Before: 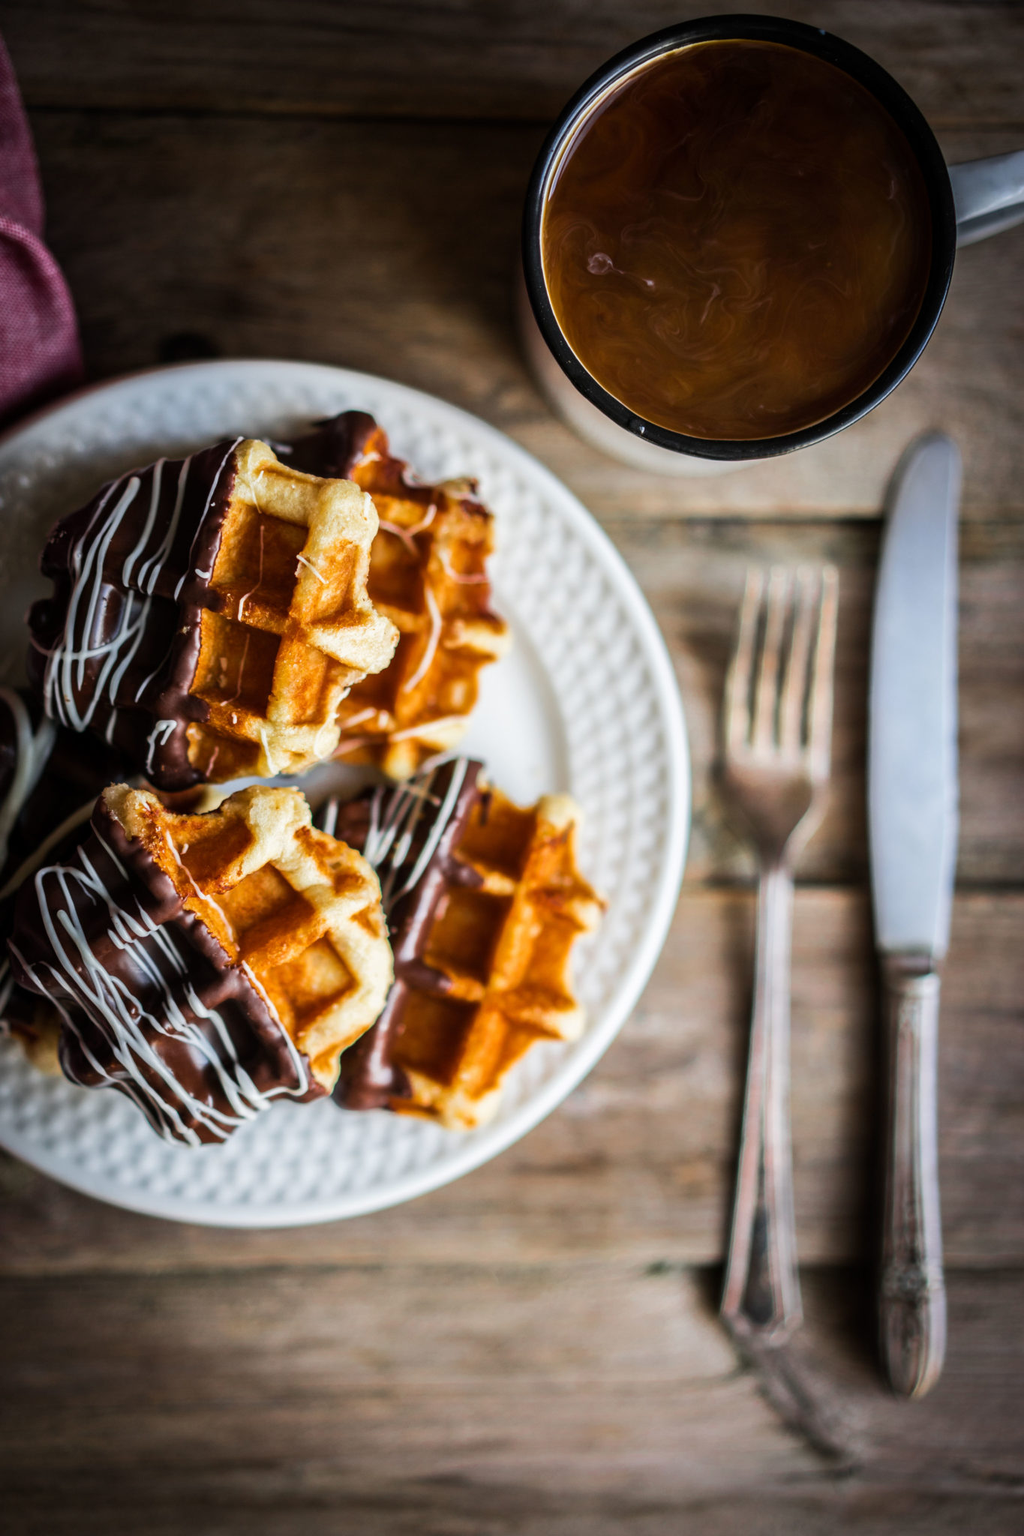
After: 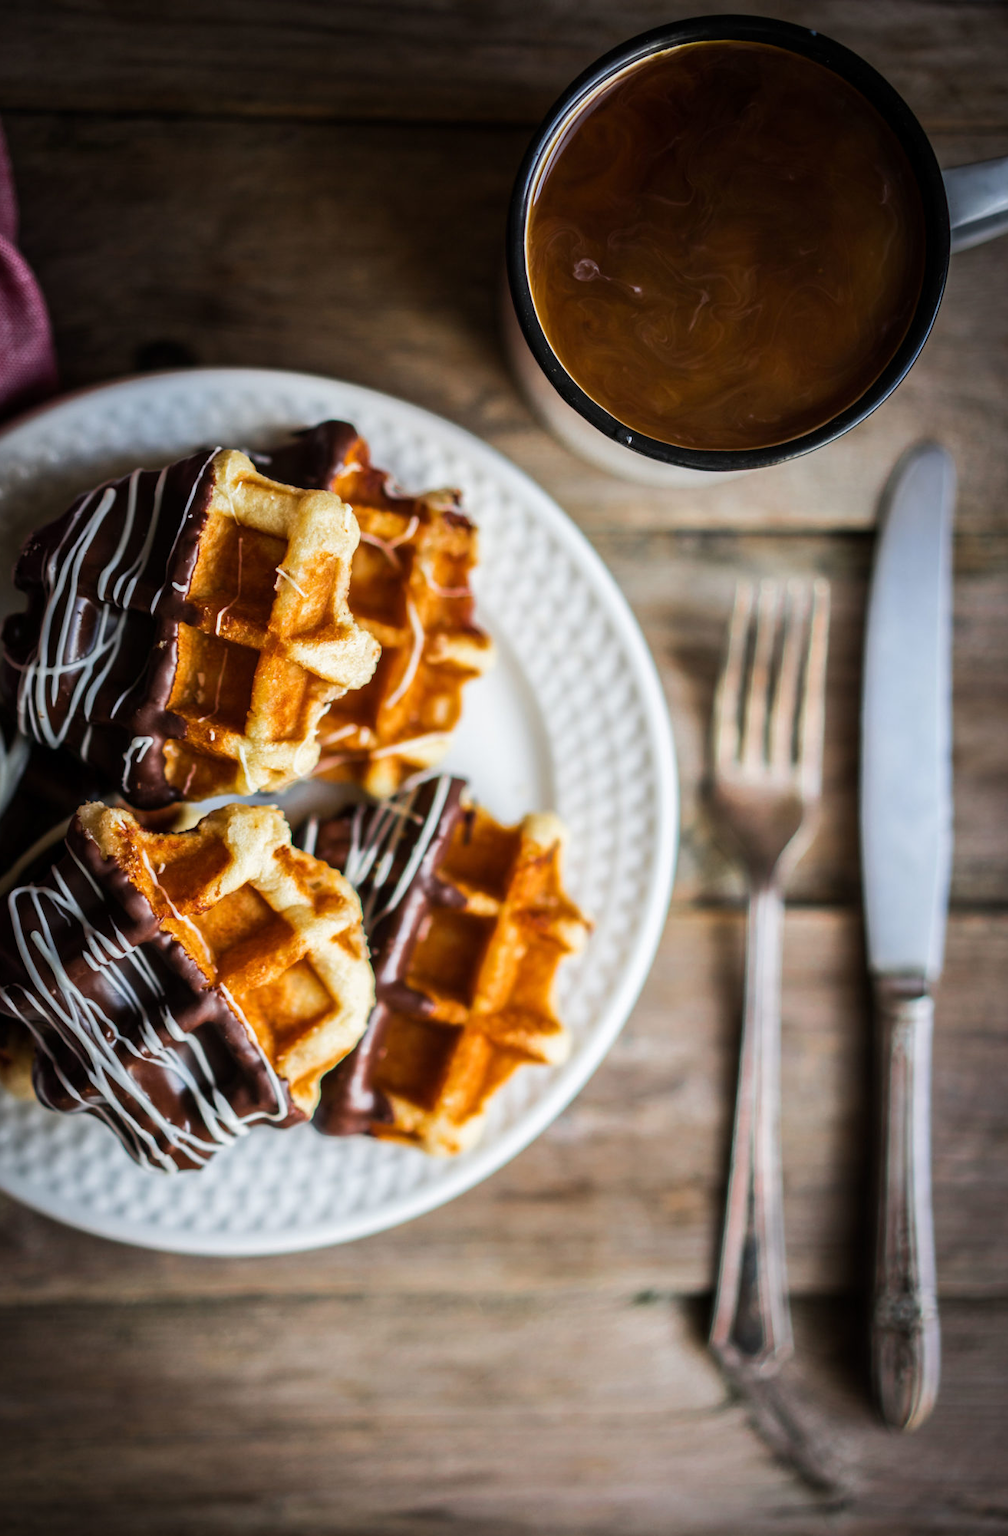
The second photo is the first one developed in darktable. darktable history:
crop and rotate: left 2.69%, right 1.03%, bottom 2.204%
